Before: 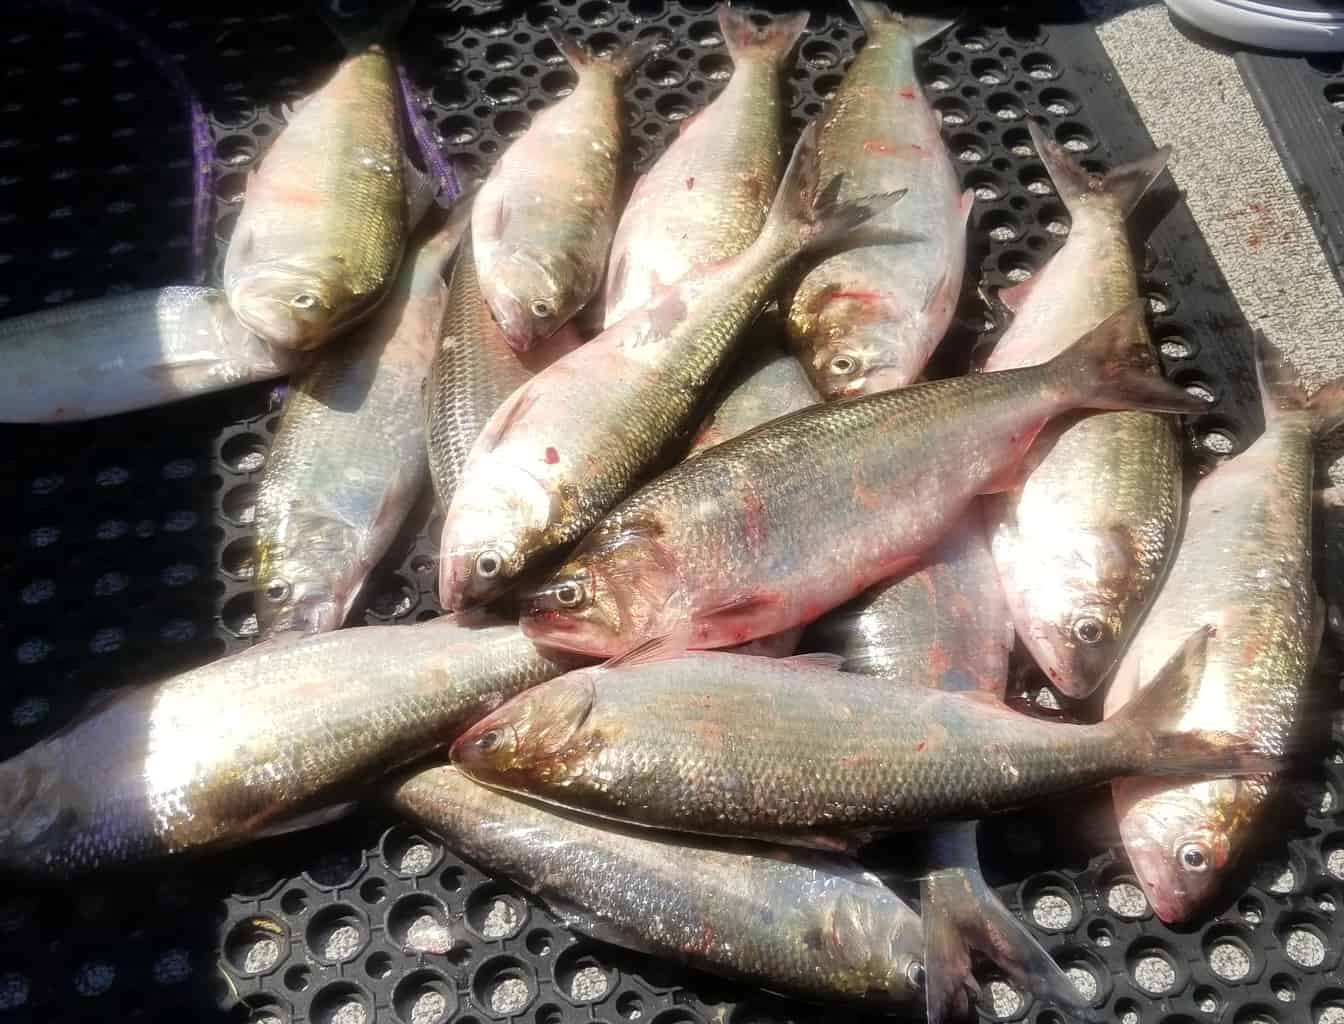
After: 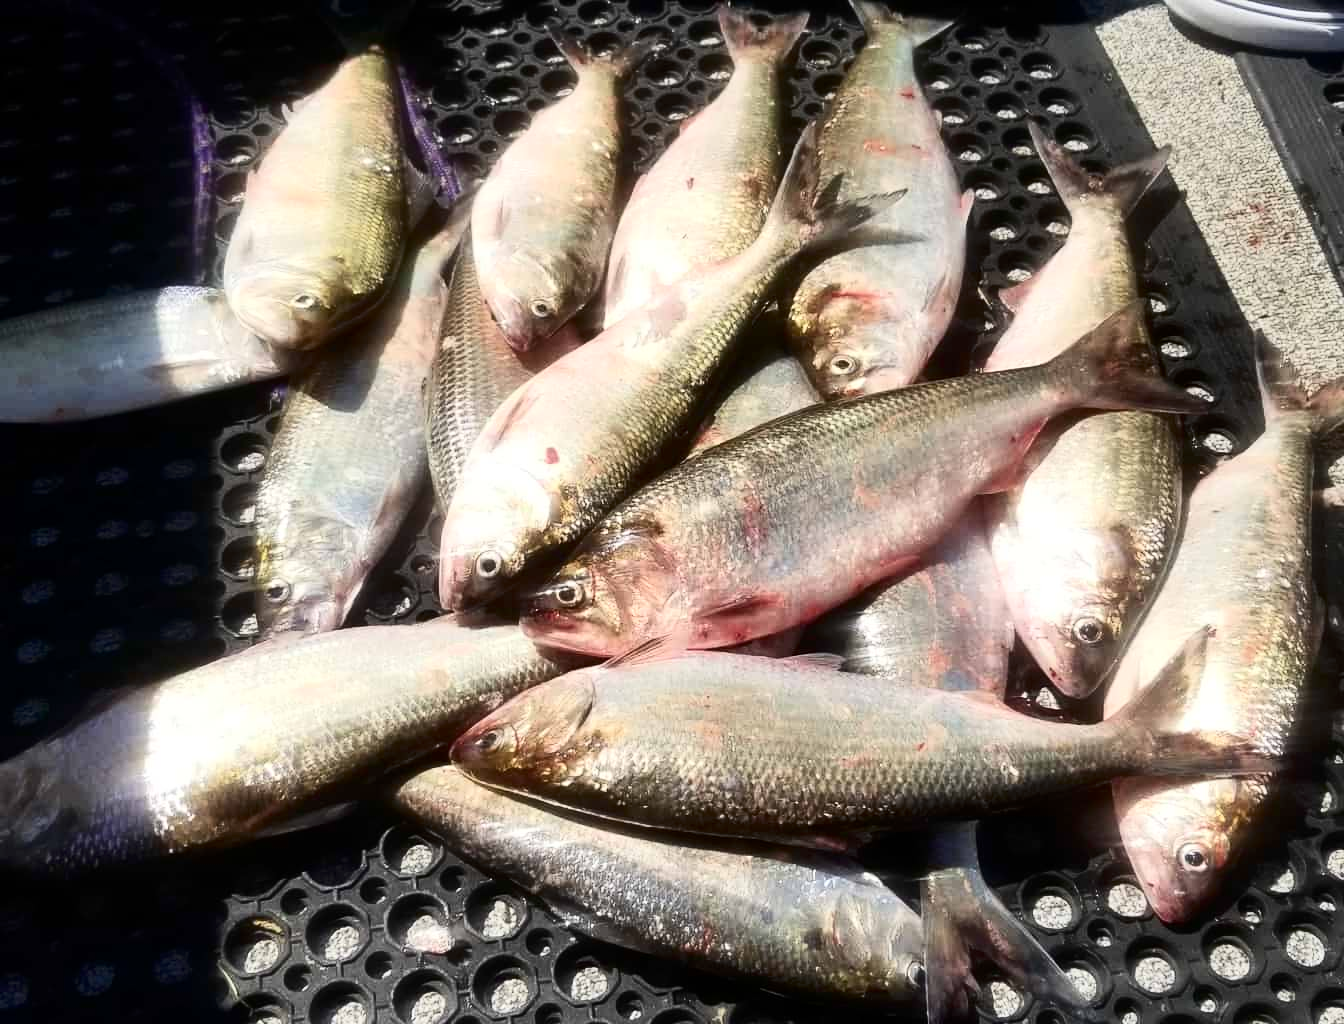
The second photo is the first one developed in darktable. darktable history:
contrast brightness saturation: contrast 0.28
